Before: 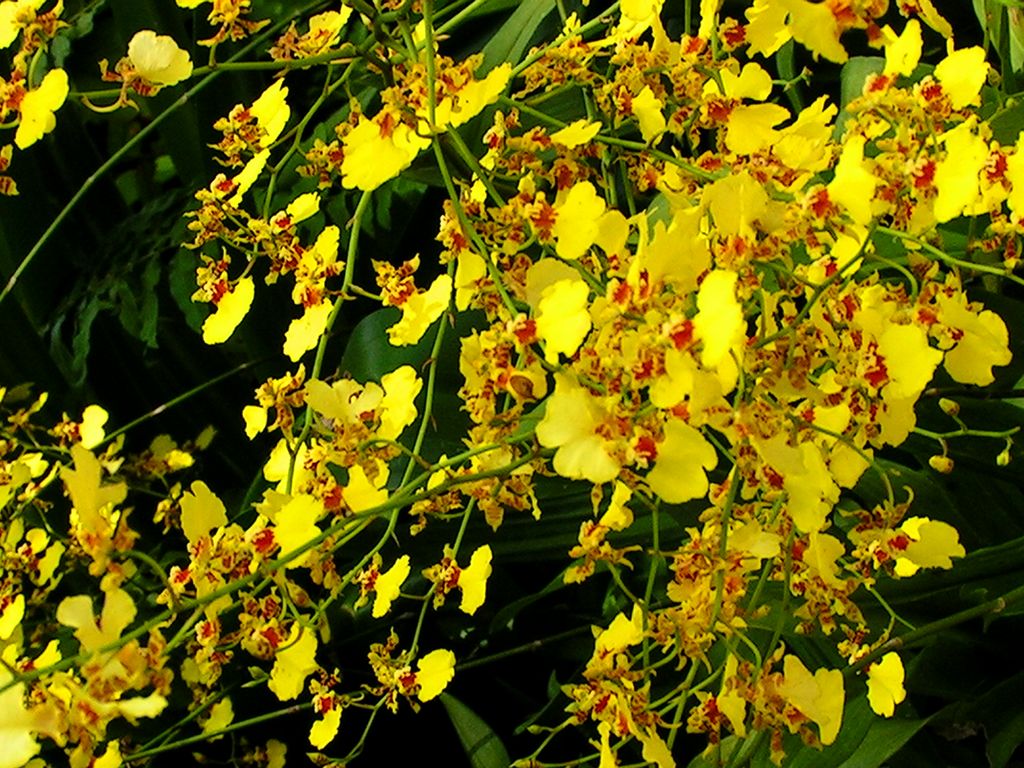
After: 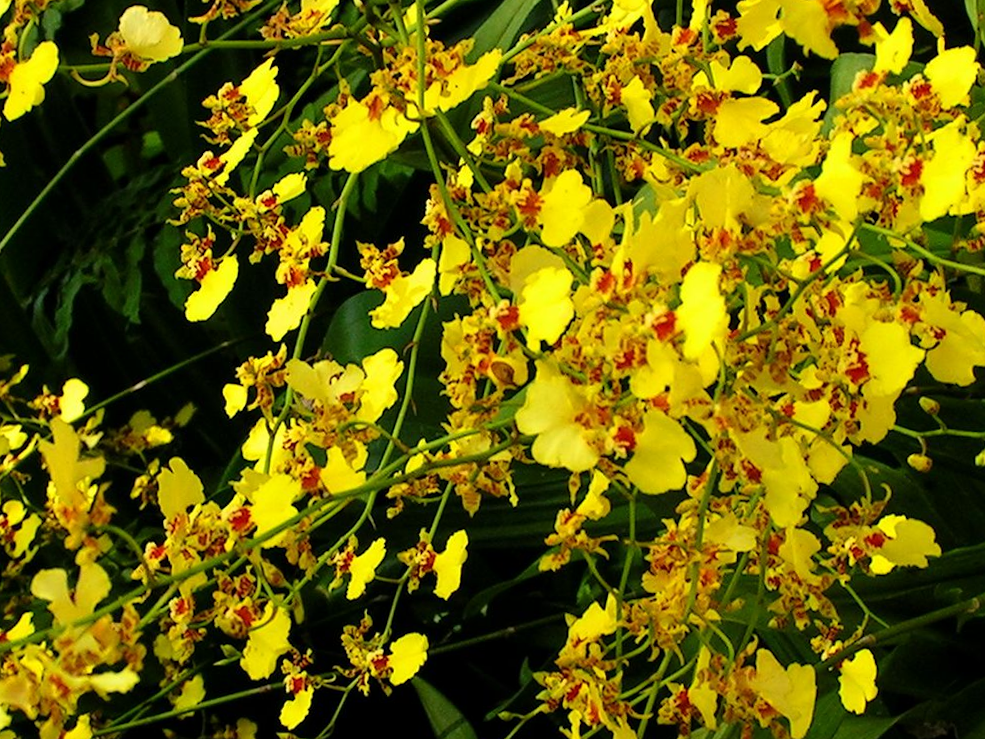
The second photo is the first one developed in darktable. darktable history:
crop and rotate: angle -1.69°
exposure: compensate highlight preservation false
